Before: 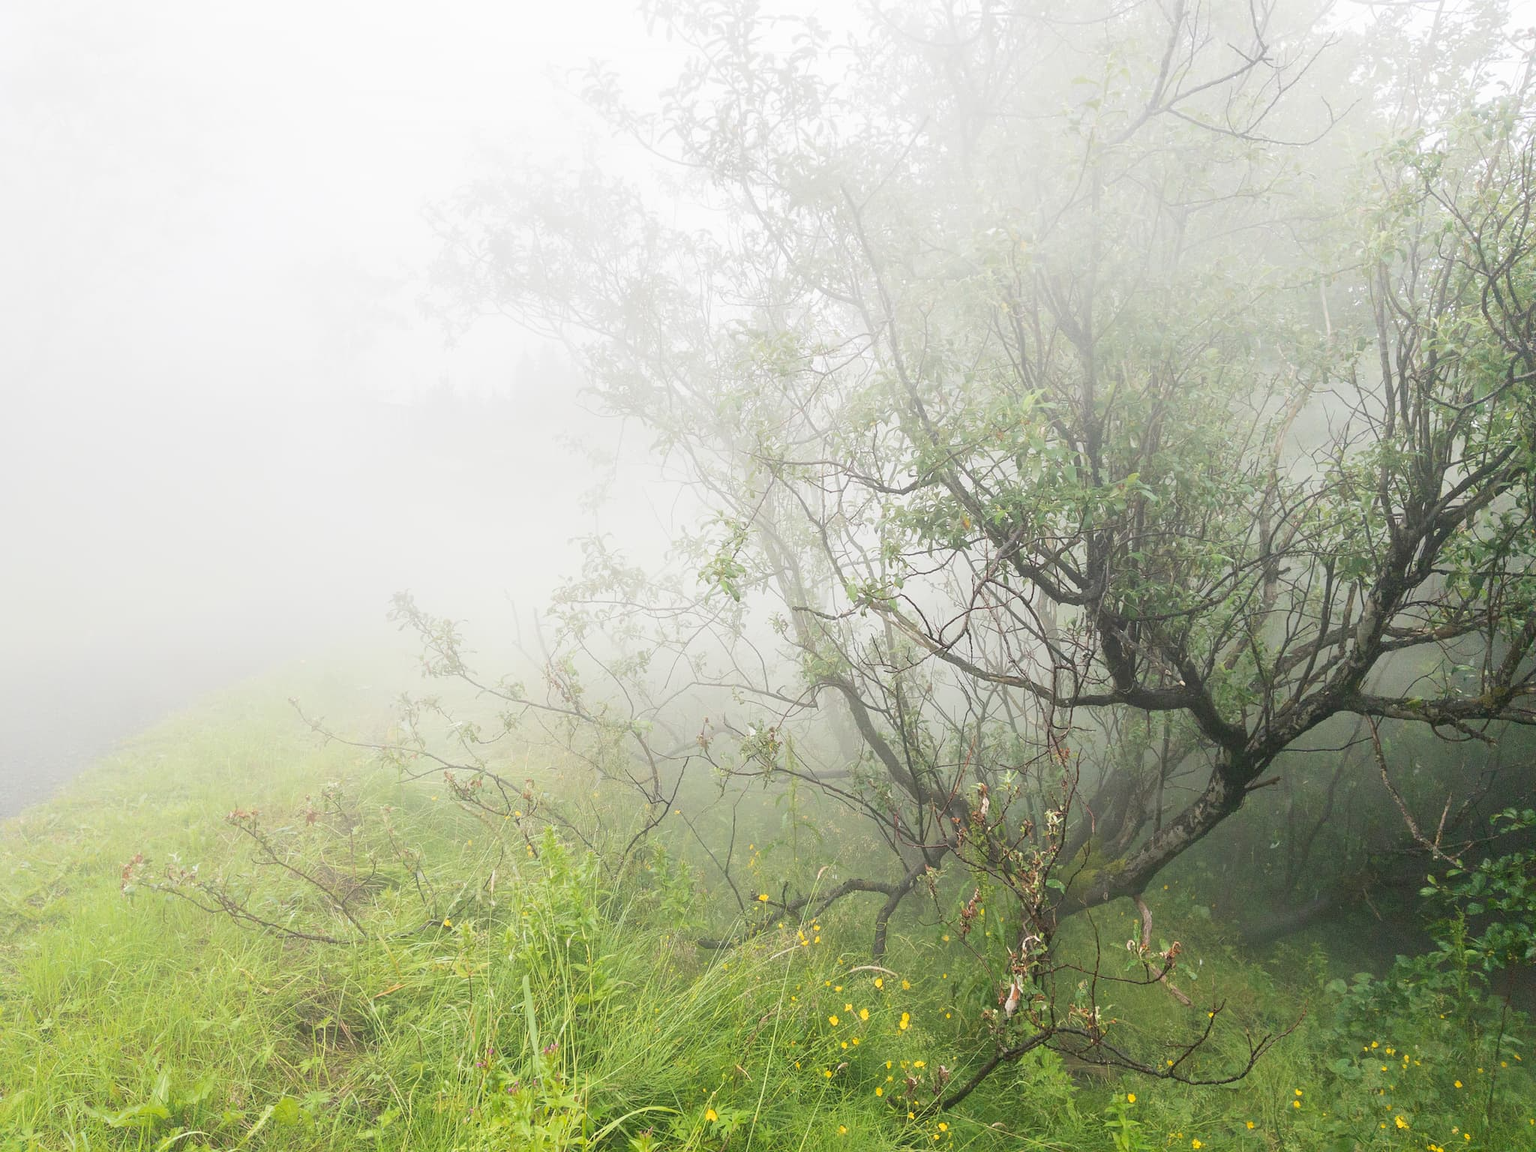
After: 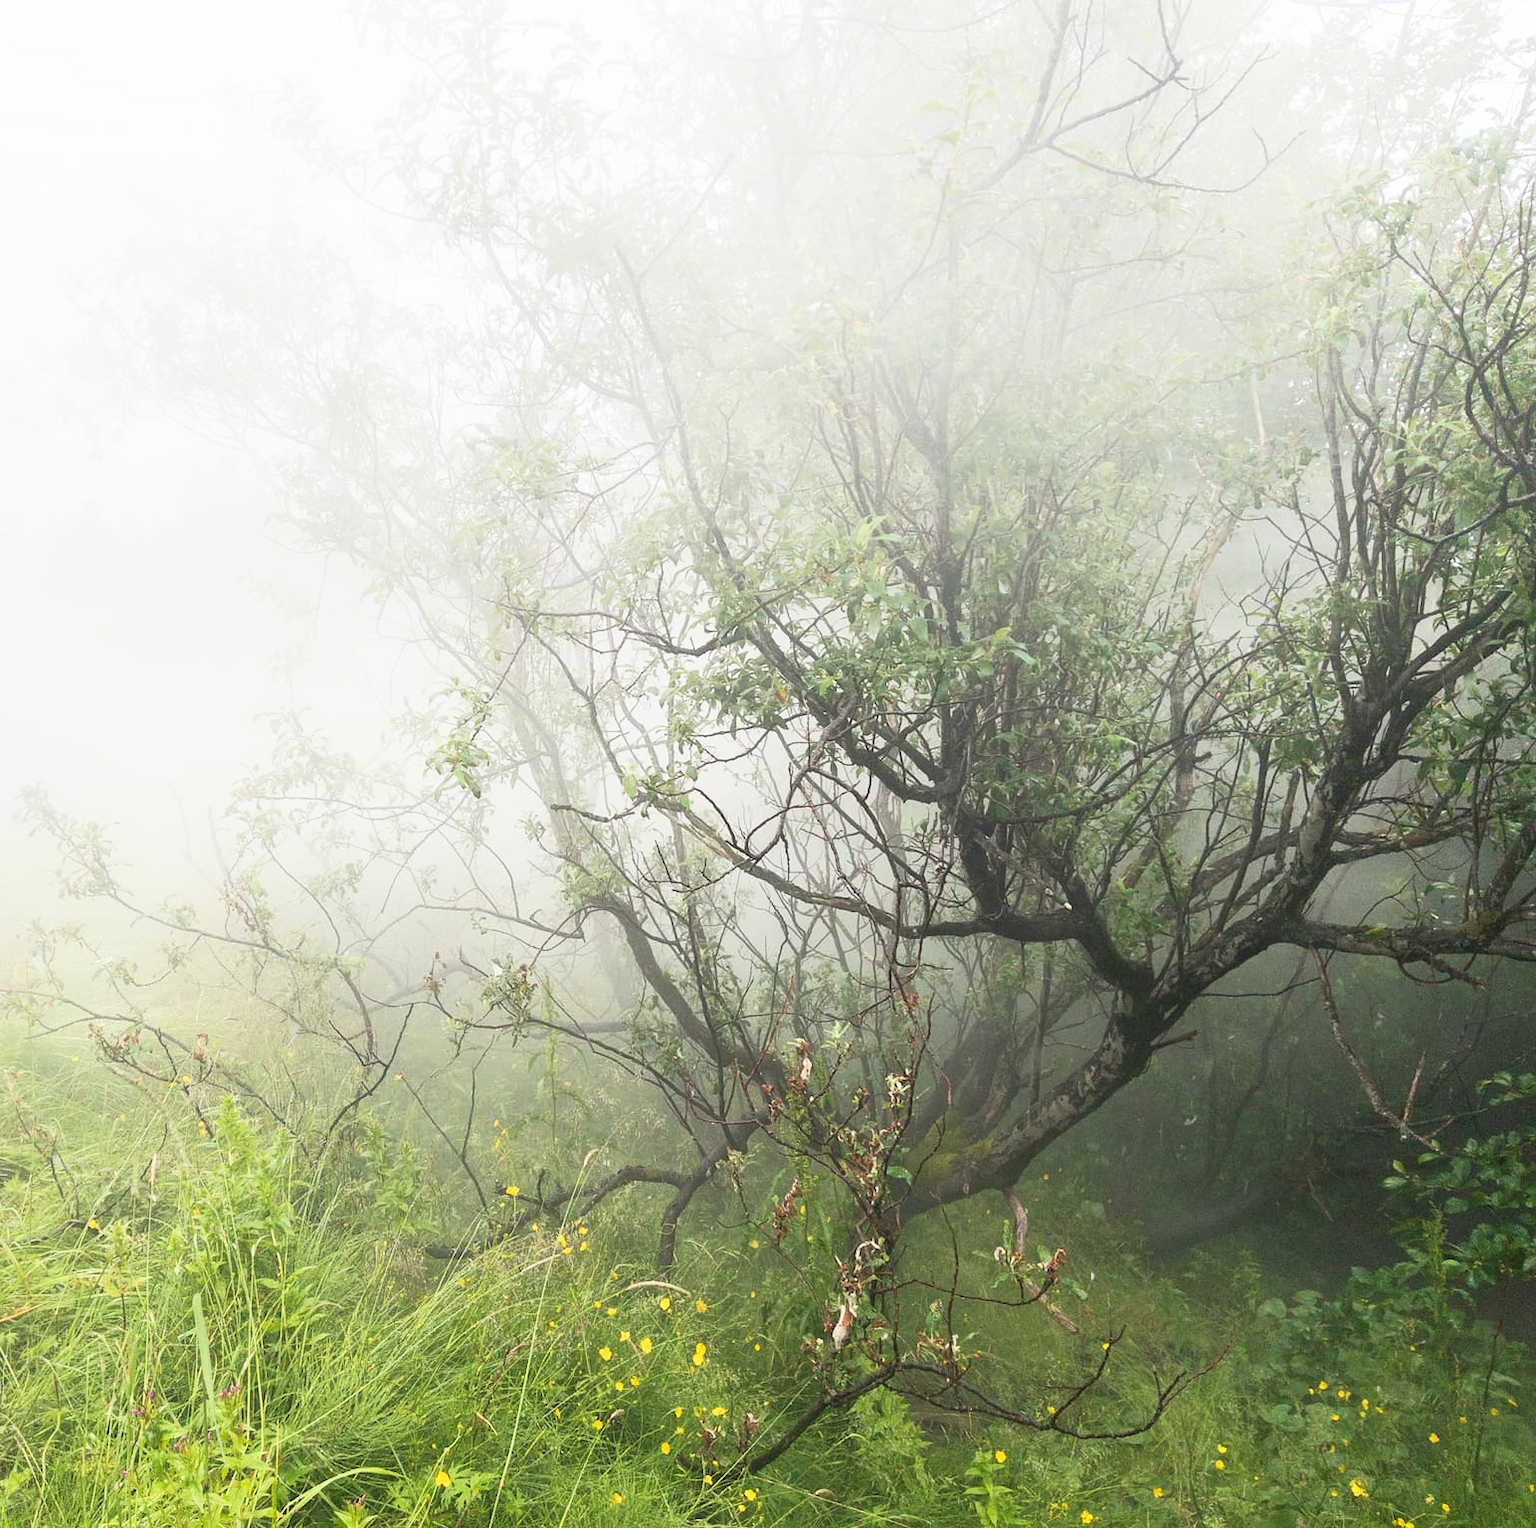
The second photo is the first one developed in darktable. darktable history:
crop and rotate: left 24.6%
base curve: curves: ch0 [(0, 0) (0.257, 0.25) (0.482, 0.586) (0.757, 0.871) (1, 1)]
